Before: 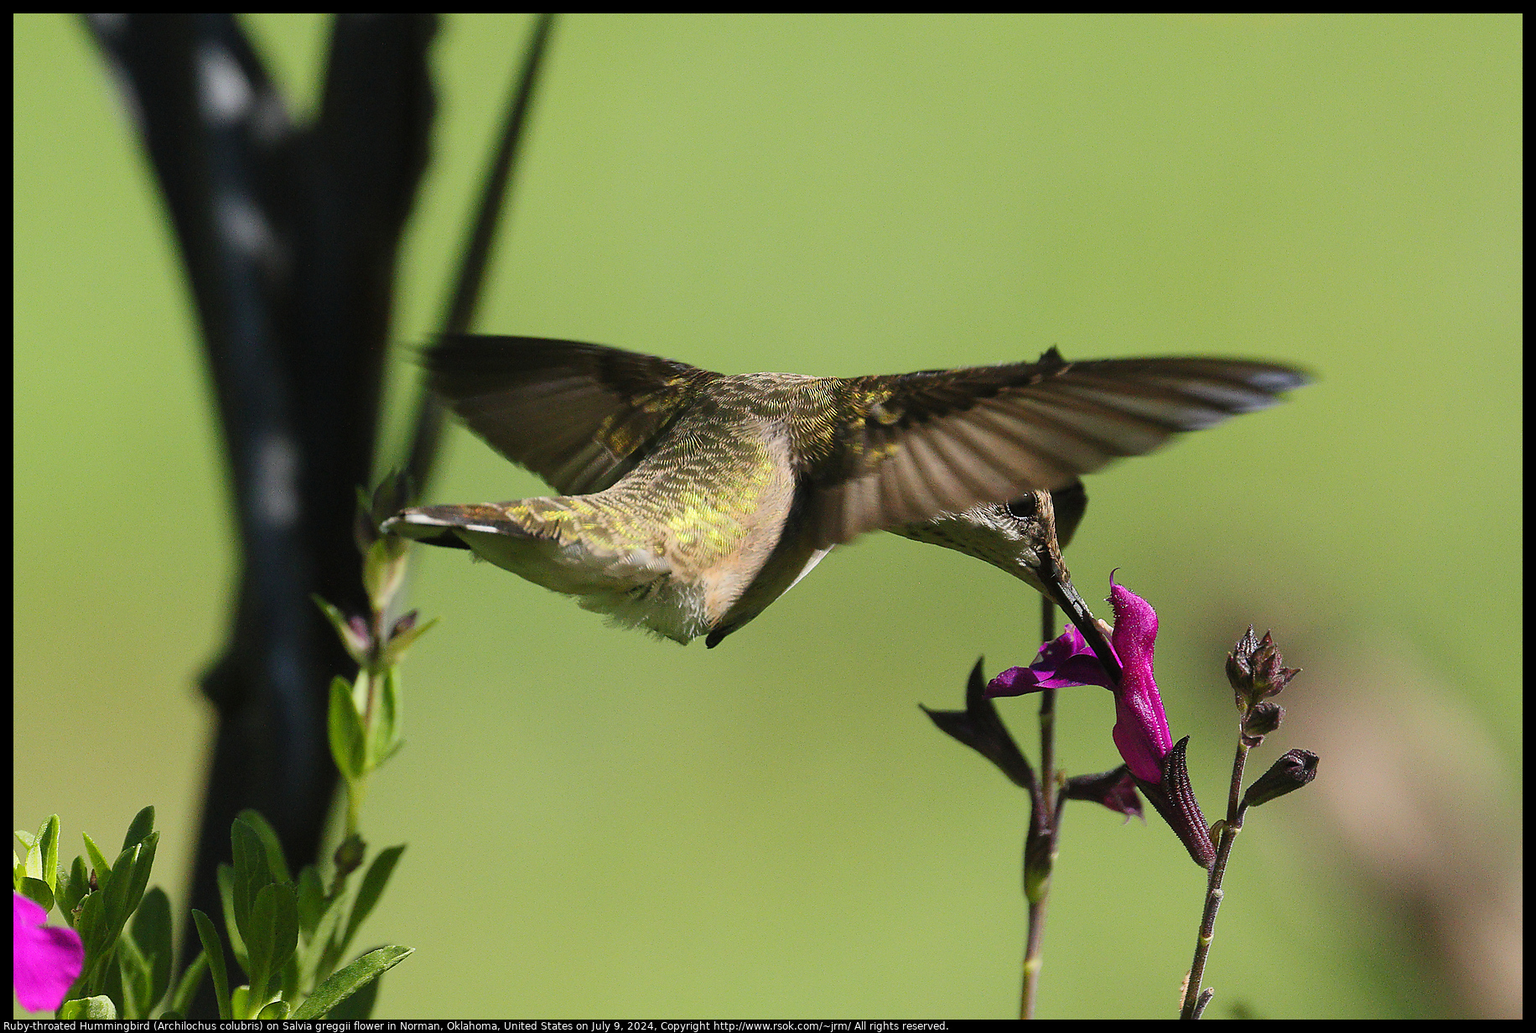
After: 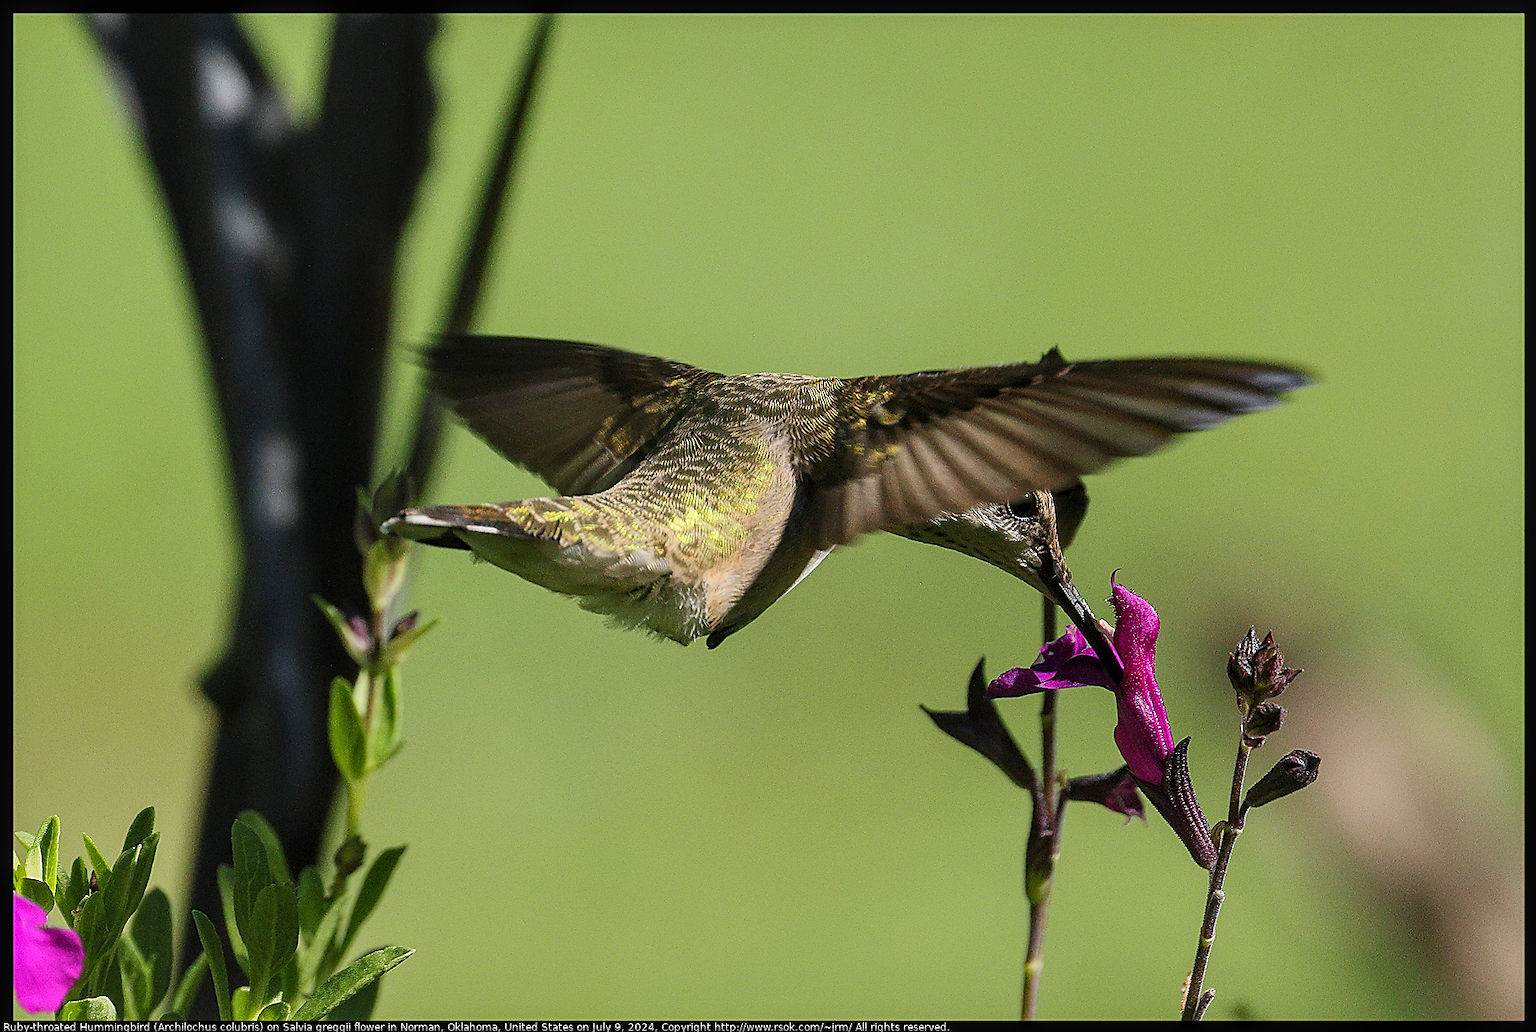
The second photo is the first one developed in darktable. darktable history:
sharpen: on, module defaults
local contrast: on, module defaults
crop: top 0.05%, bottom 0.098%
